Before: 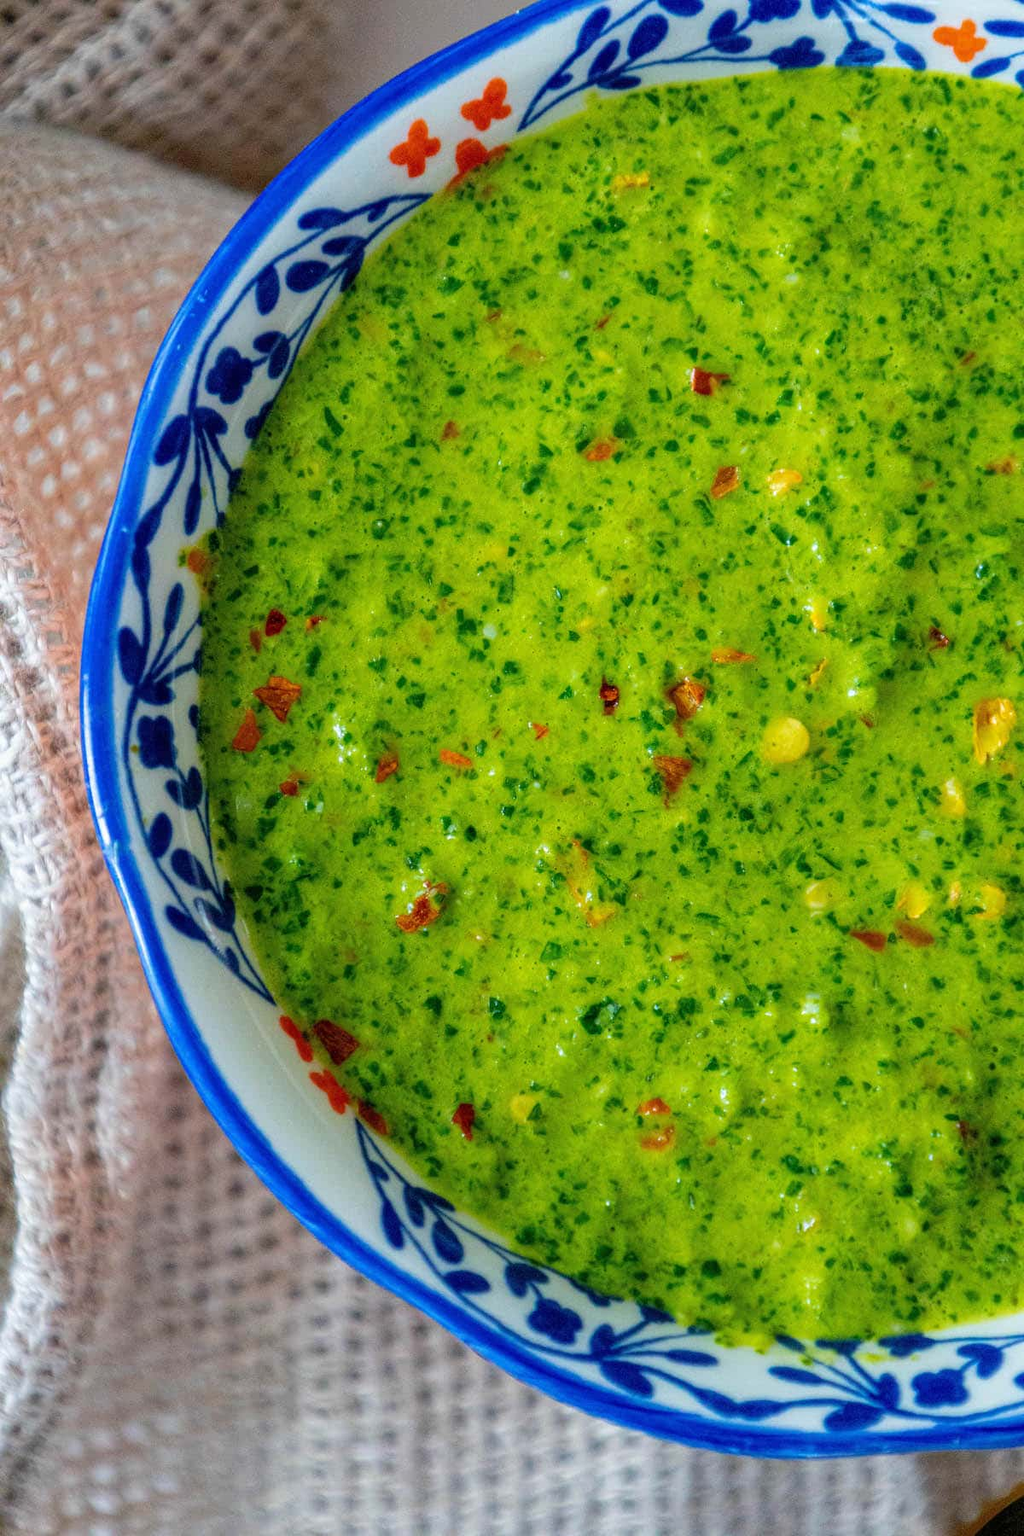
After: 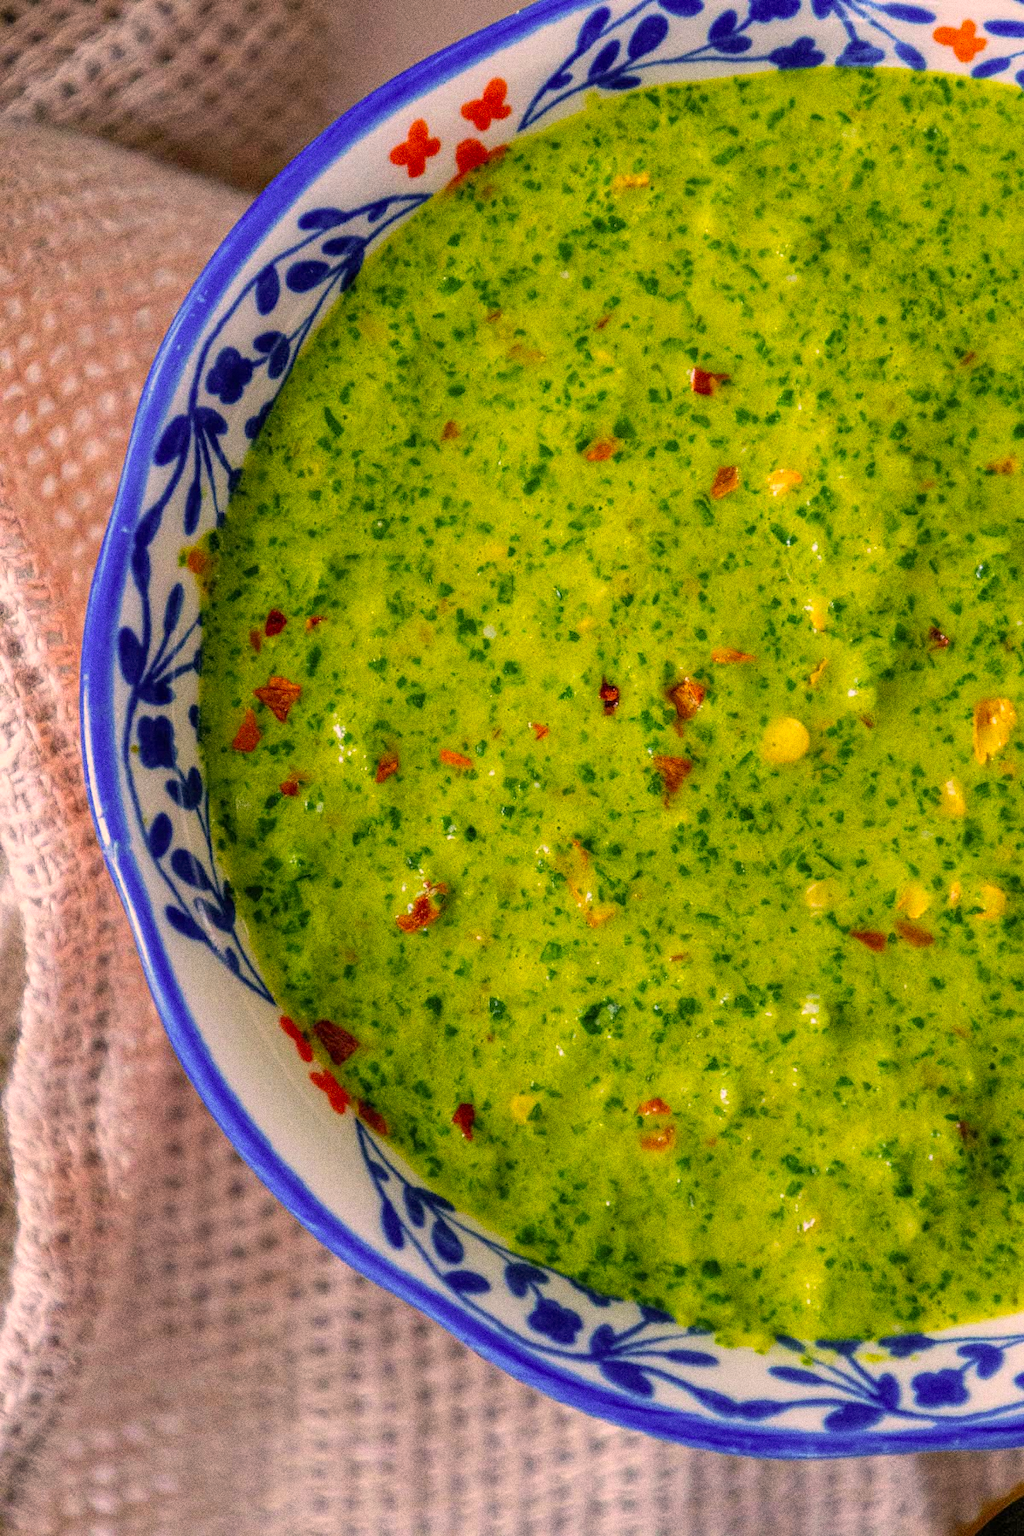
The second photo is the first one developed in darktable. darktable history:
color correction: highlights a* 21.16, highlights b* 19.61
grain: coarseness 0.09 ISO, strength 40%
